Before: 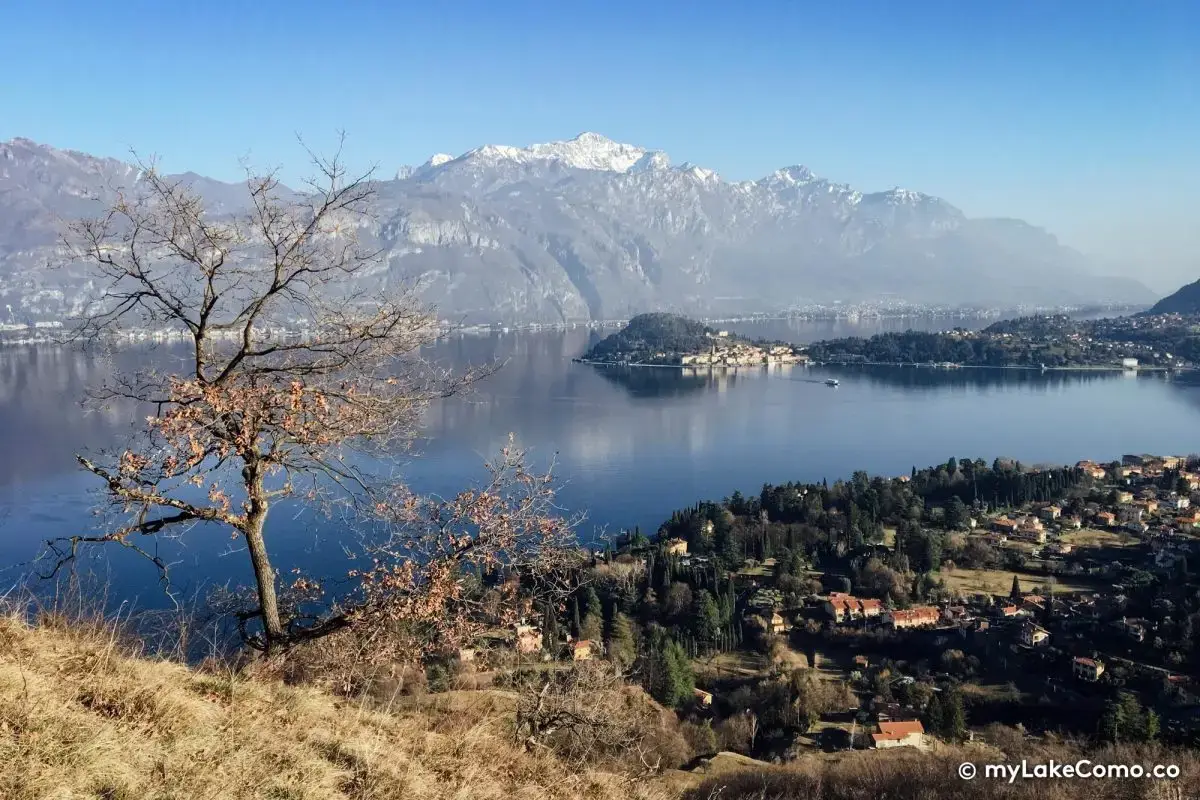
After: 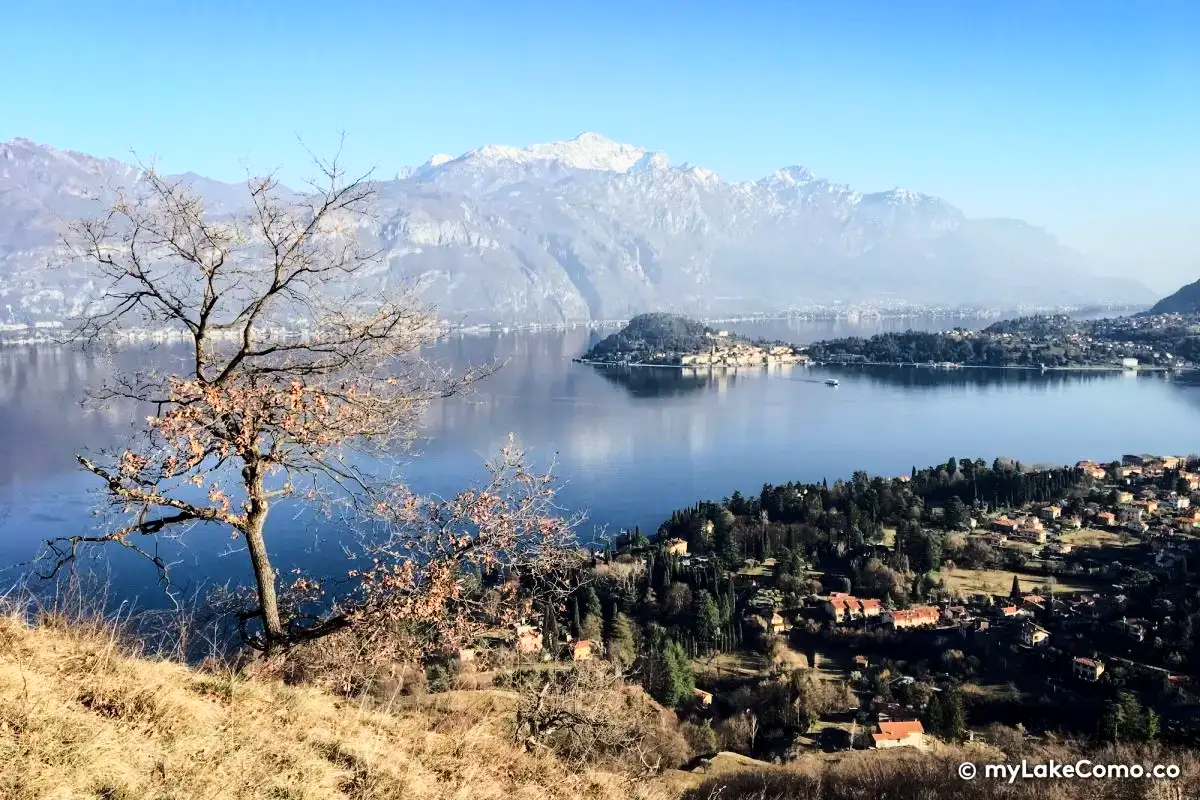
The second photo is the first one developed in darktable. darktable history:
exposure: black level correction 0.002, exposure -0.204 EV, compensate highlight preservation false
base curve: curves: ch0 [(0, 0) (0.028, 0.03) (0.121, 0.232) (0.46, 0.748) (0.859, 0.968) (1, 1)]
